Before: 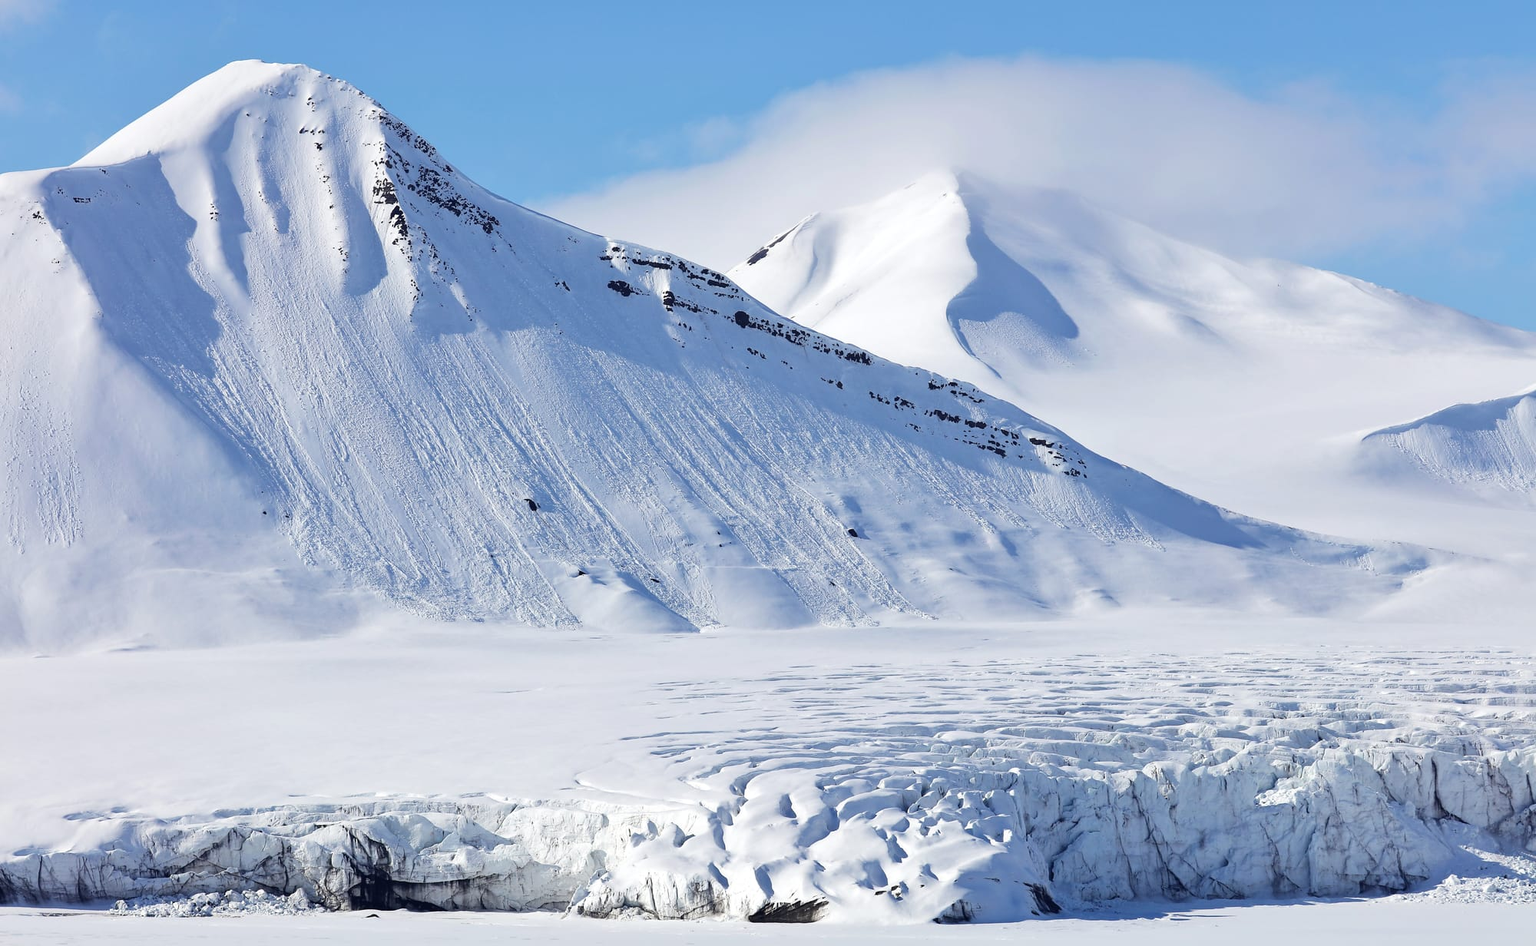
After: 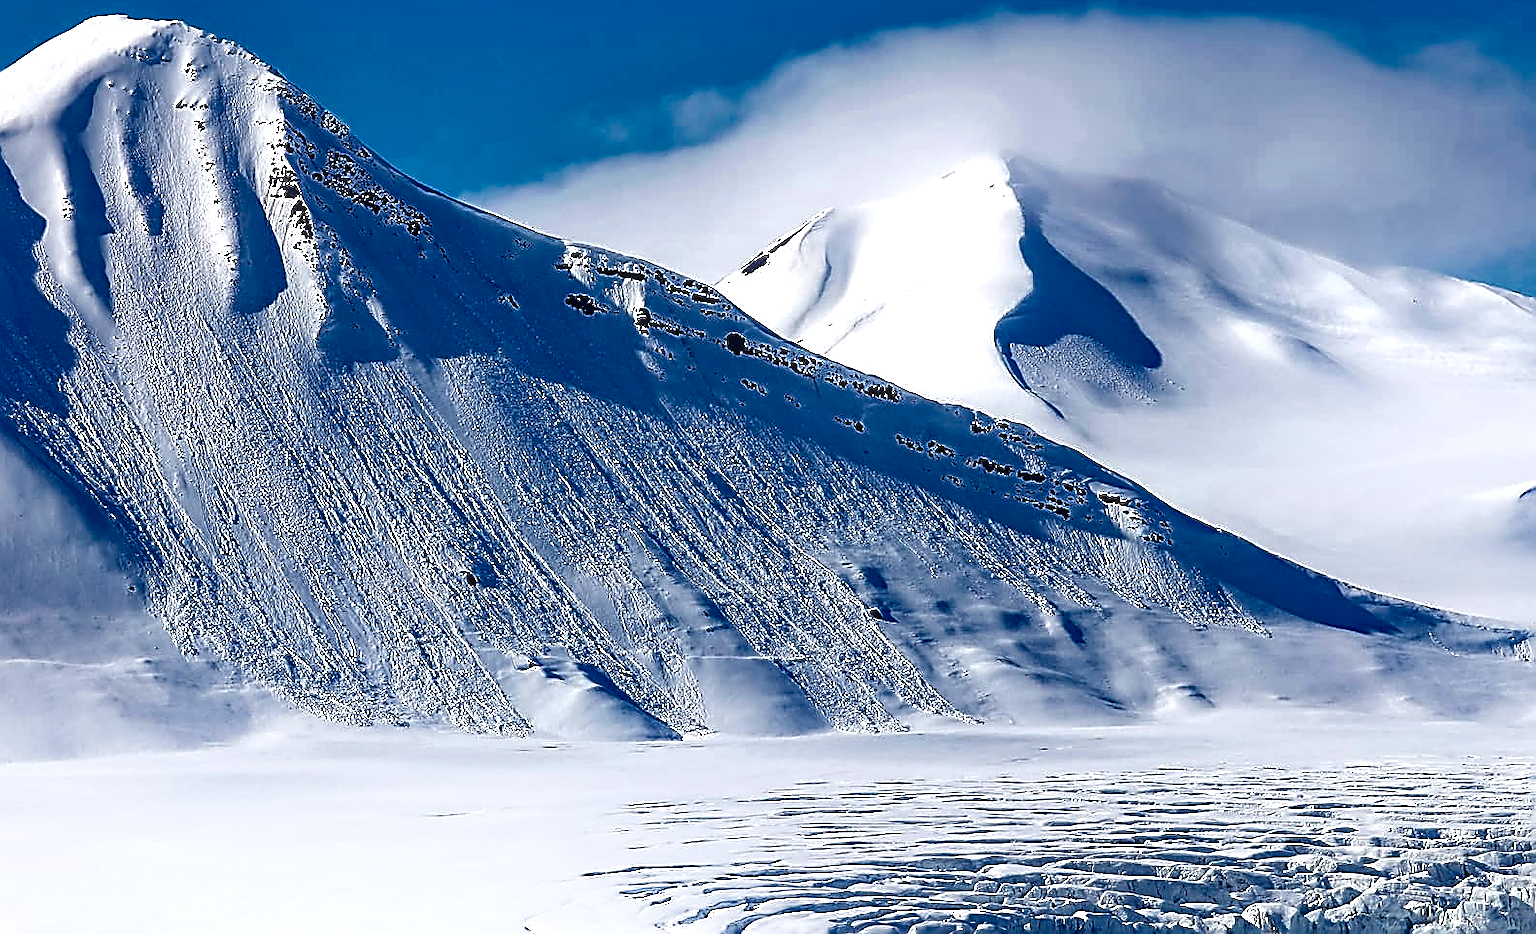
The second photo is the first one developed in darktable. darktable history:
contrast brightness saturation: brightness -0.517
color balance rgb: global offset › luminance 0.242%, linear chroma grading › global chroma 0.911%, perceptual saturation grading › global saturation 35.247%, global vibrance 6.575%, contrast 12.498%, saturation formula JzAzBz (2021)
sharpen: amount 1.995
shadows and highlights: highlights 69.17, soften with gaussian
crop and rotate: left 10.476%, top 5.065%, right 10.458%, bottom 16.78%
local contrast: on, module defaults
